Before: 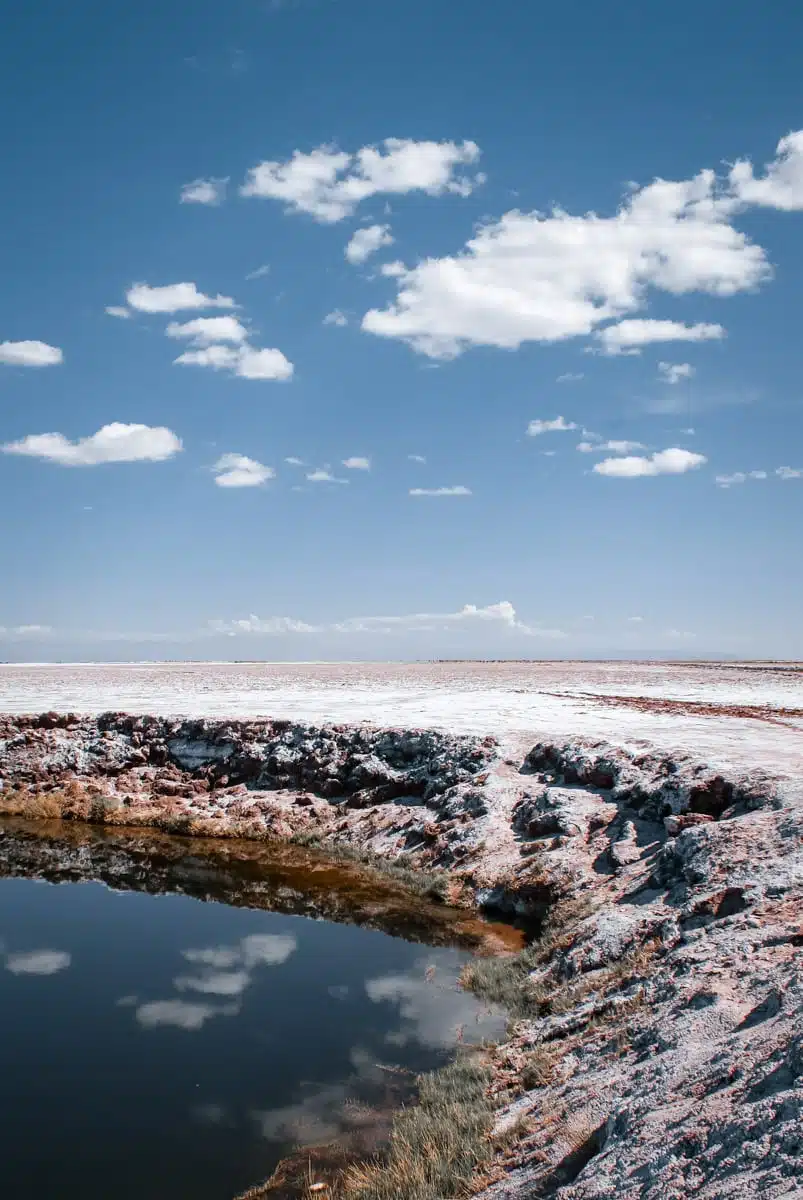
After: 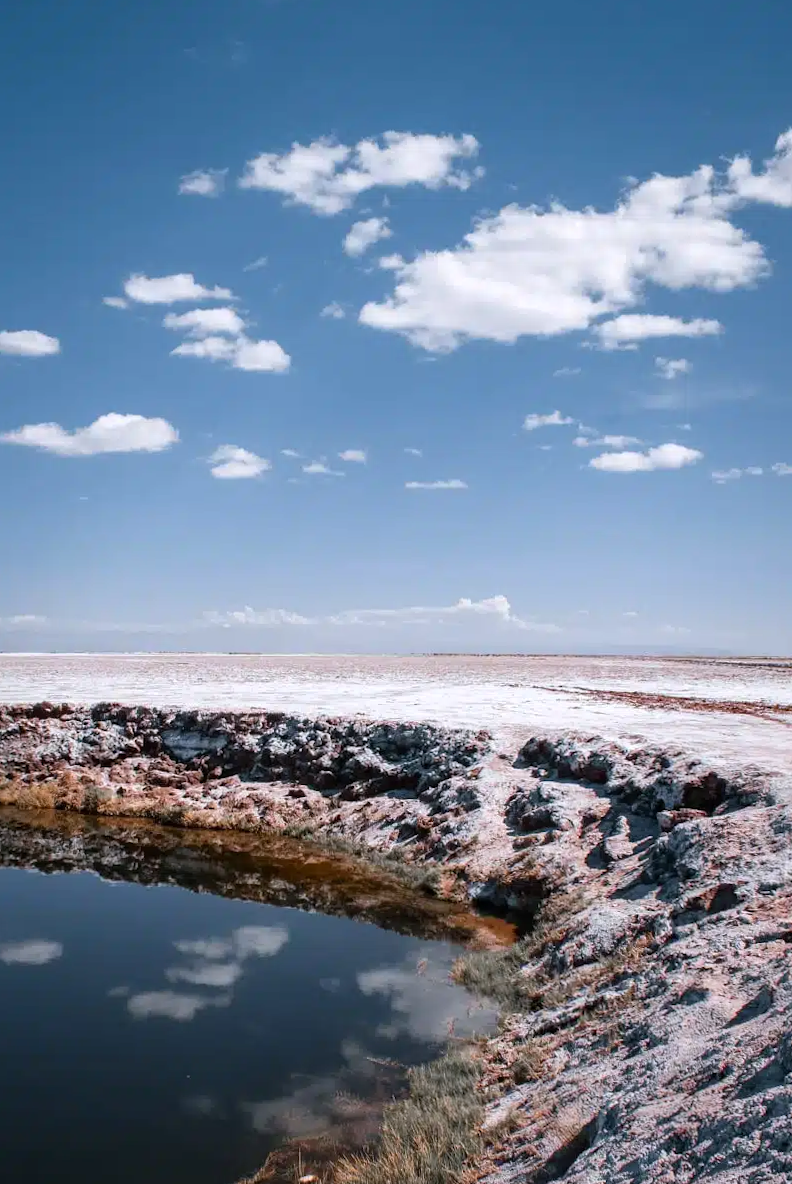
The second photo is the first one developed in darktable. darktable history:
crop and rotate: angle -0.5°
white balance: red 1.009, blue 1.027
